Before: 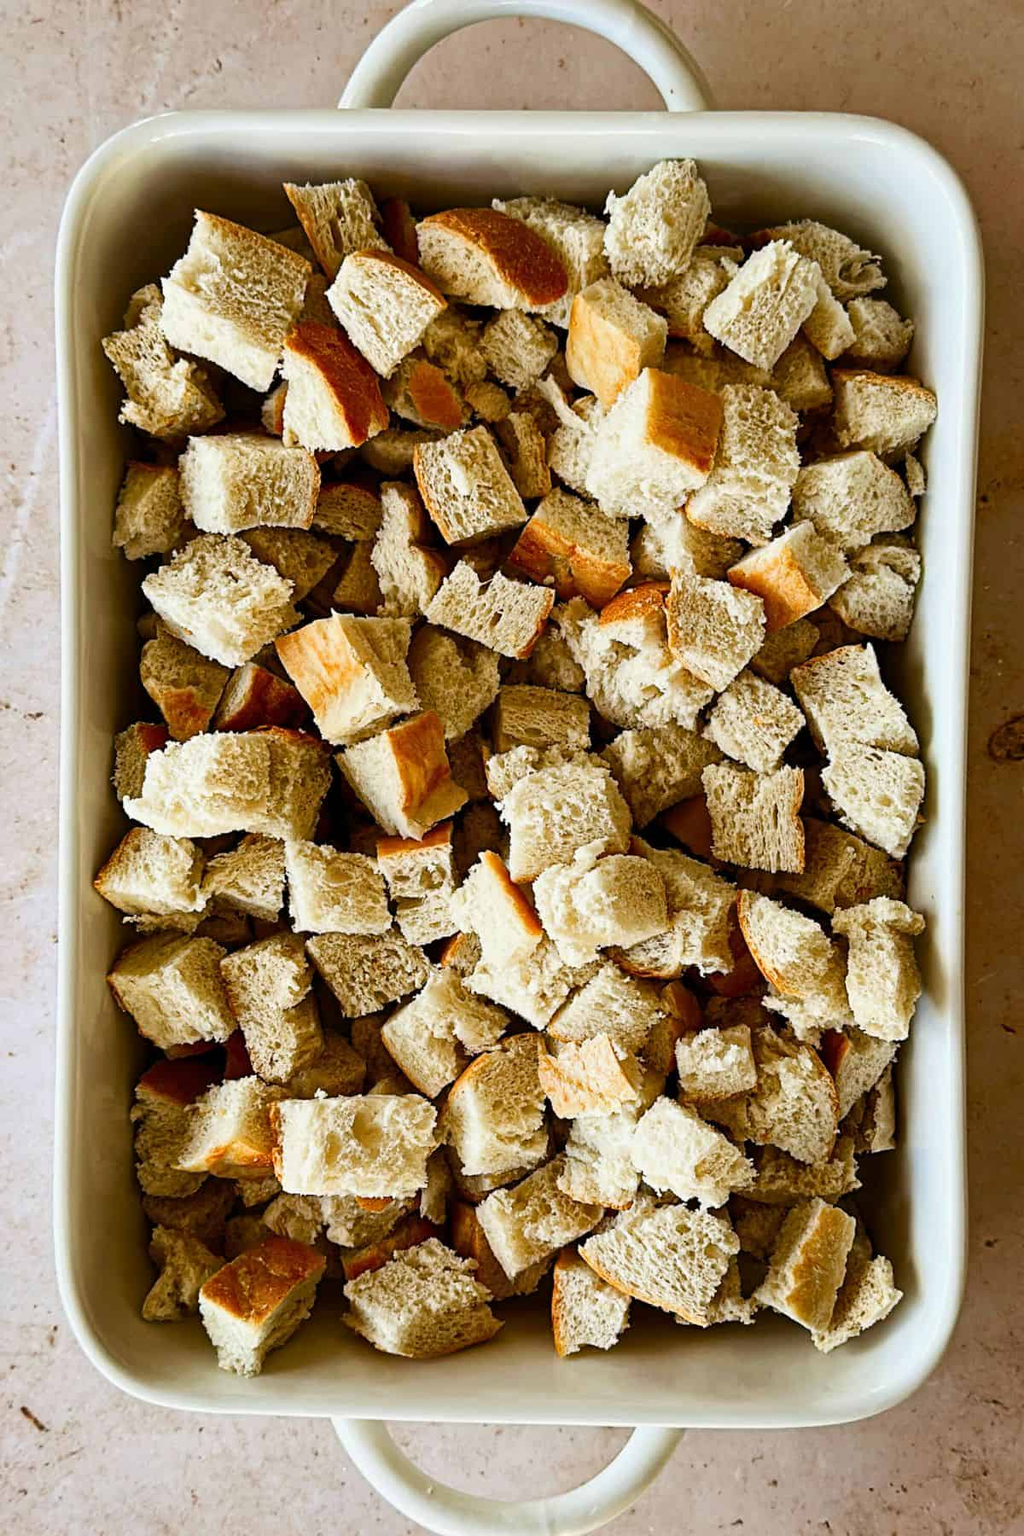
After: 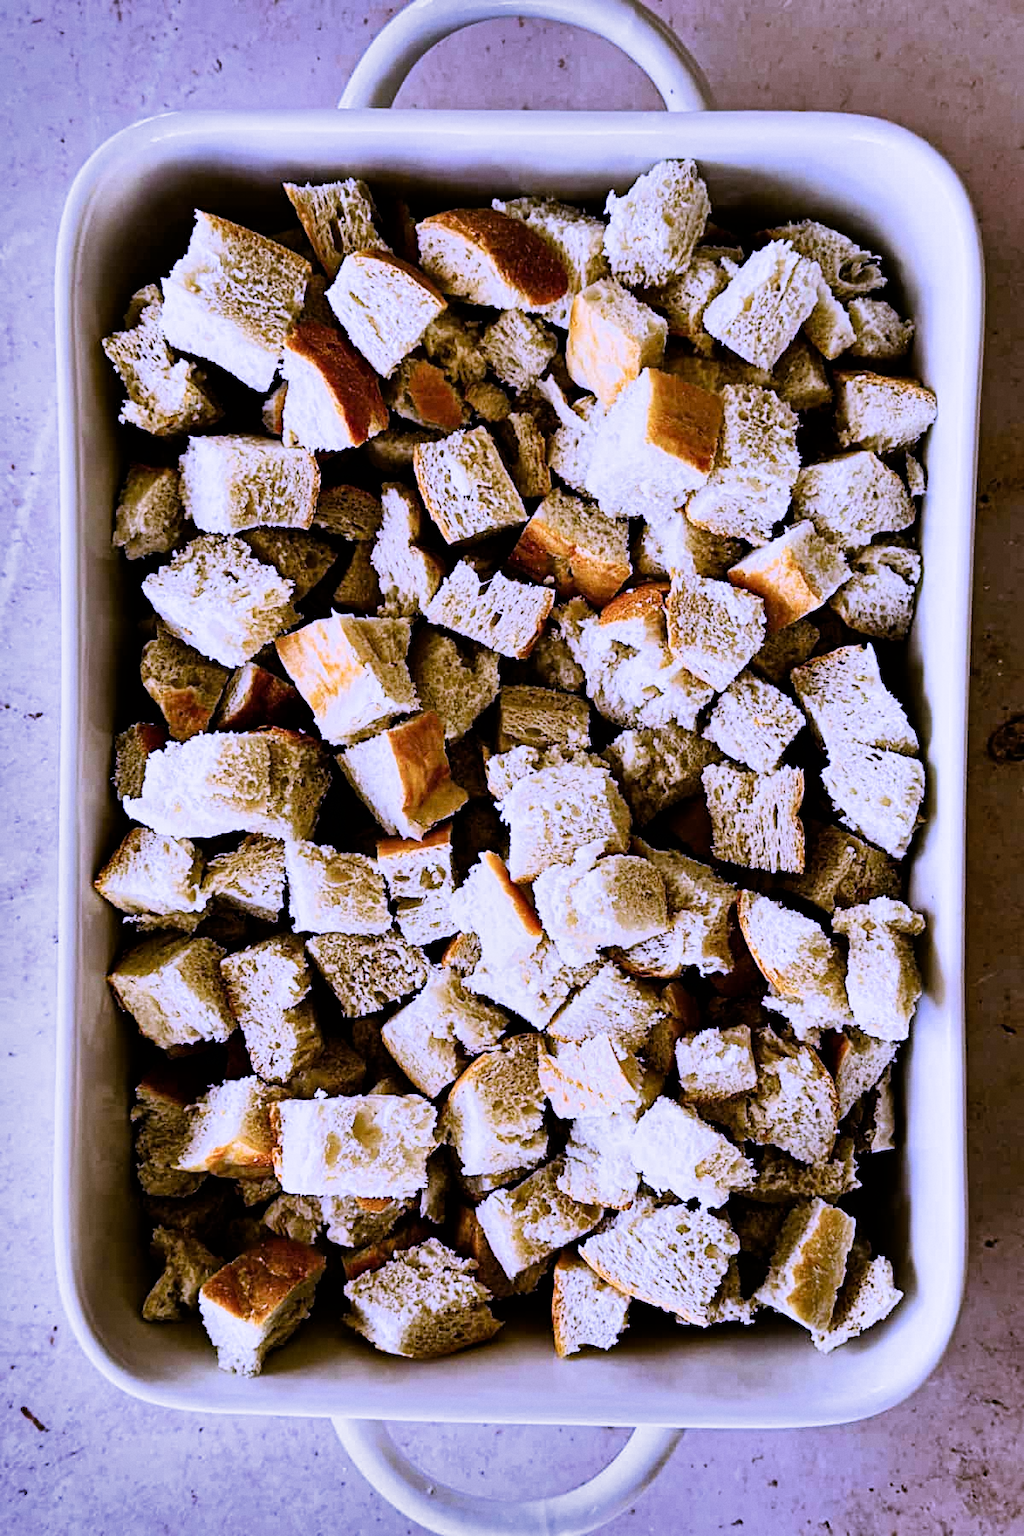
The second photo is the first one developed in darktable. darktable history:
shadows and highlights: radius 108.52, shadows 40.68, highlights -72.88, low approximation 0.01, soften with gaussian
grain: coarseness 14.57 ISO, strength 8.8%
white balance: red 0.98, blue 1.61
filmic rgb: black relative exposure -5.42 EV, white relative exposure 2.85 EV, dynamic range scaling -37.73%, hardness 4, contrast 1.605, highlights saturation mix -0.93%
contrast equalizer: y [[0.5 ×6], [0.5 ×6], [0.5, 0.5, 0.501, 0.545, 0.707, 0.863], [0 ×6], [0 ×6]]
